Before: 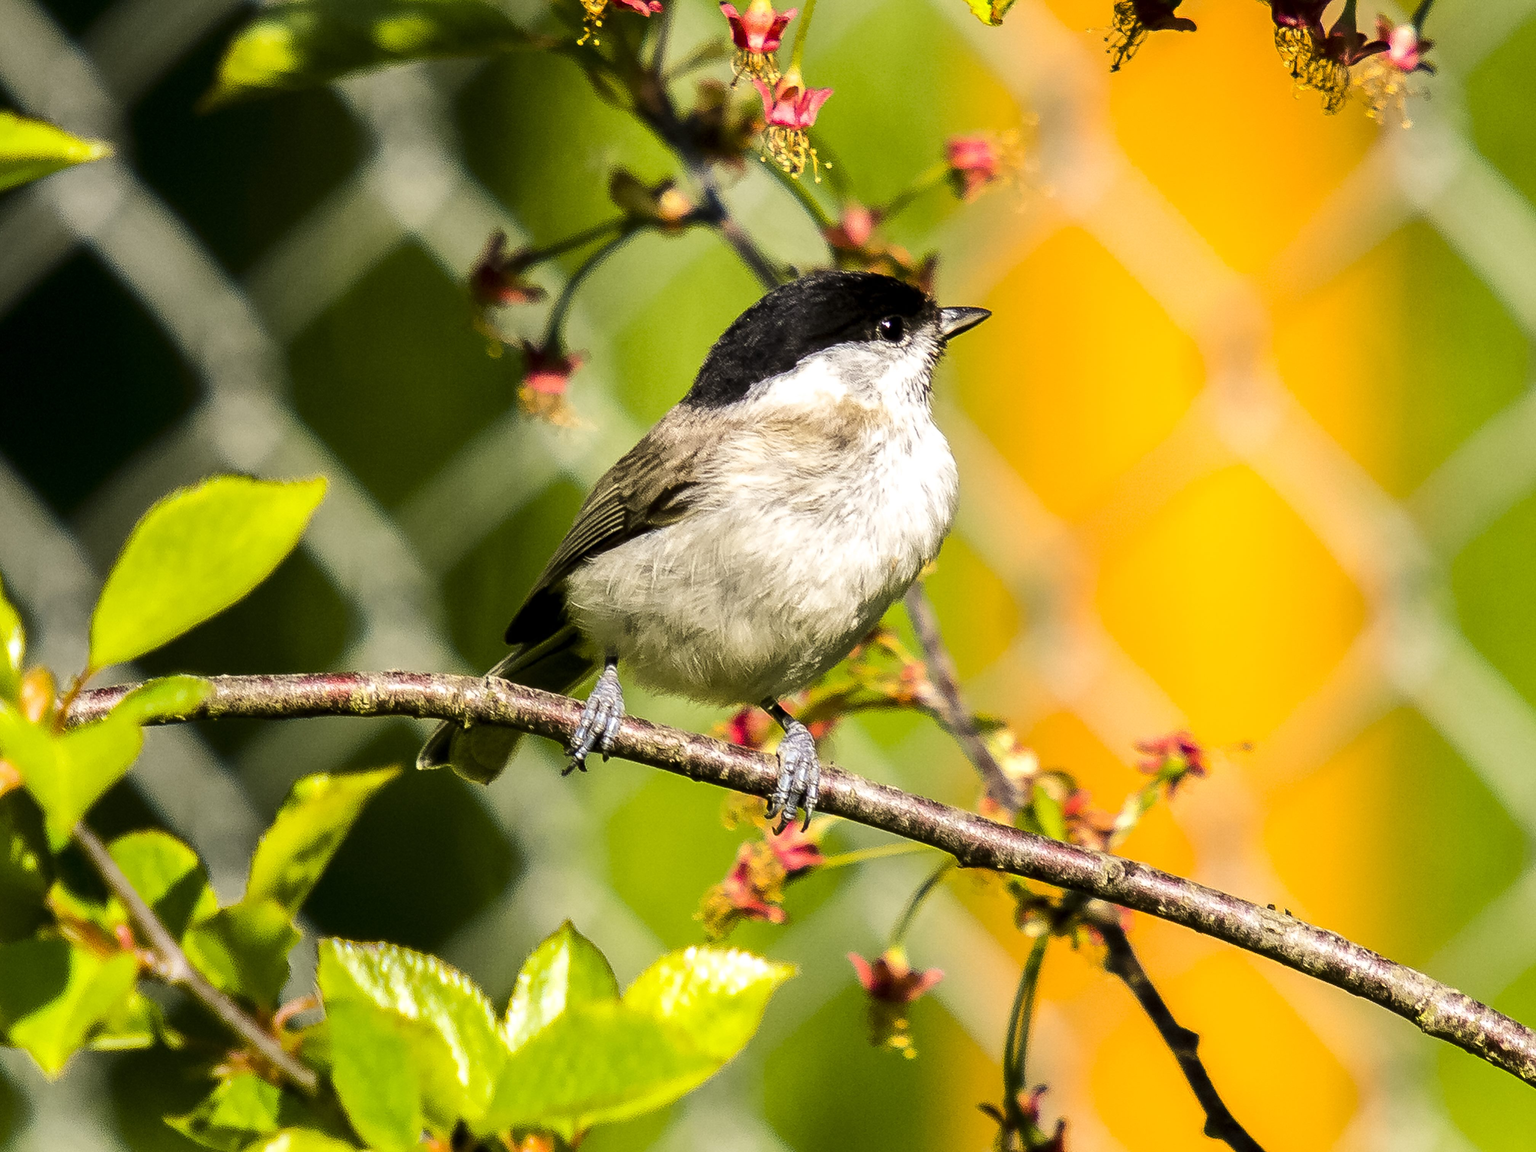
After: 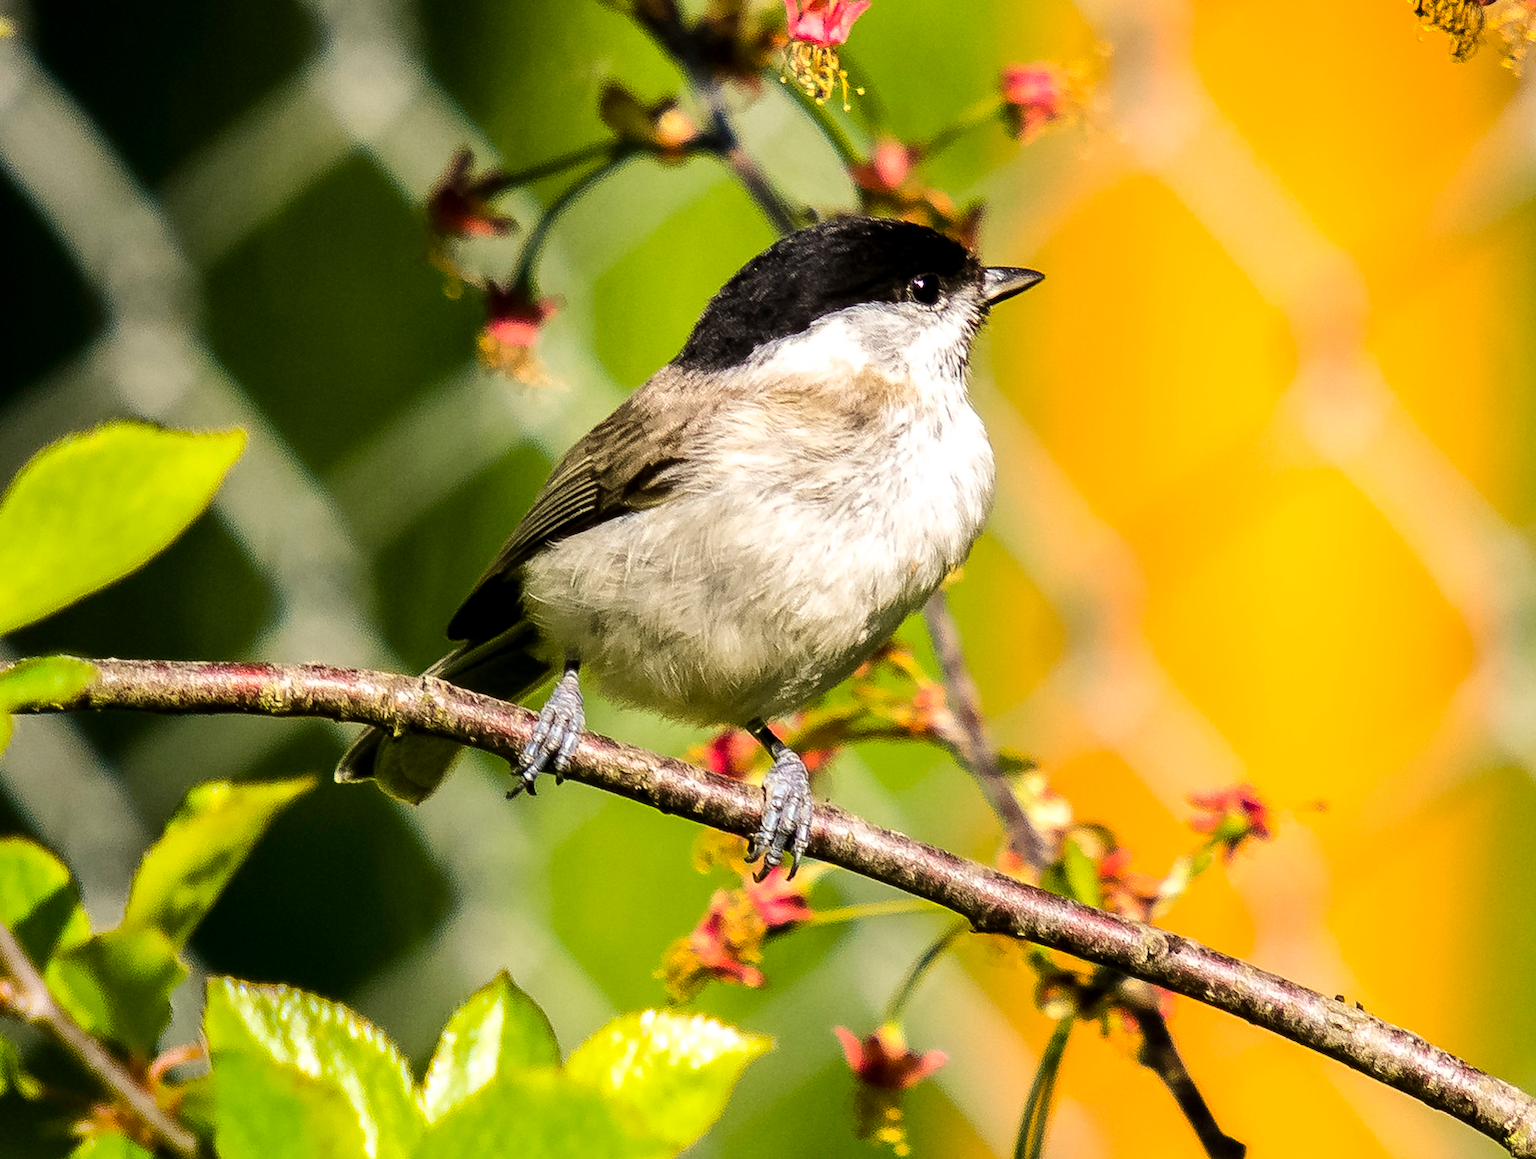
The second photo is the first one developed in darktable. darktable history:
crop and rotate: angle -2.99°, left 5.341%, top 5.177%, right 4.721%, bottom 4.325%
